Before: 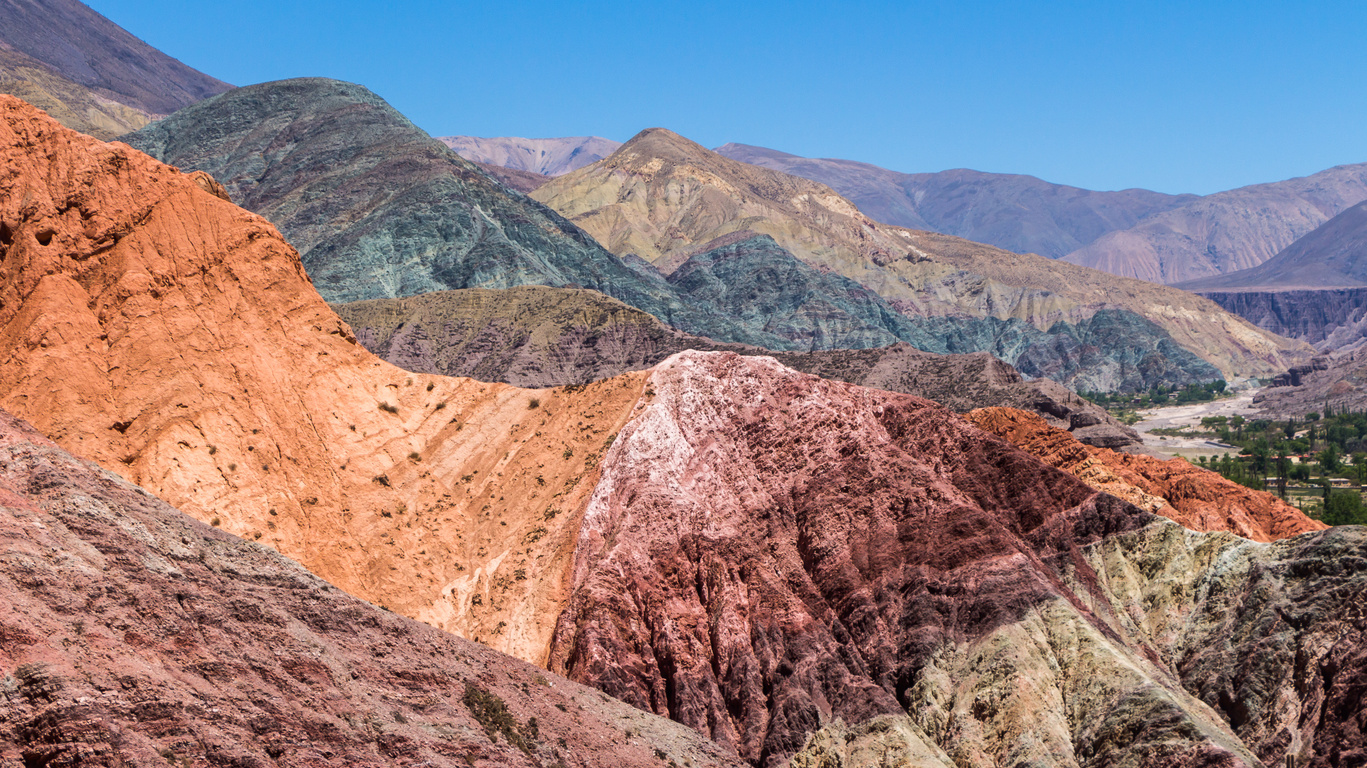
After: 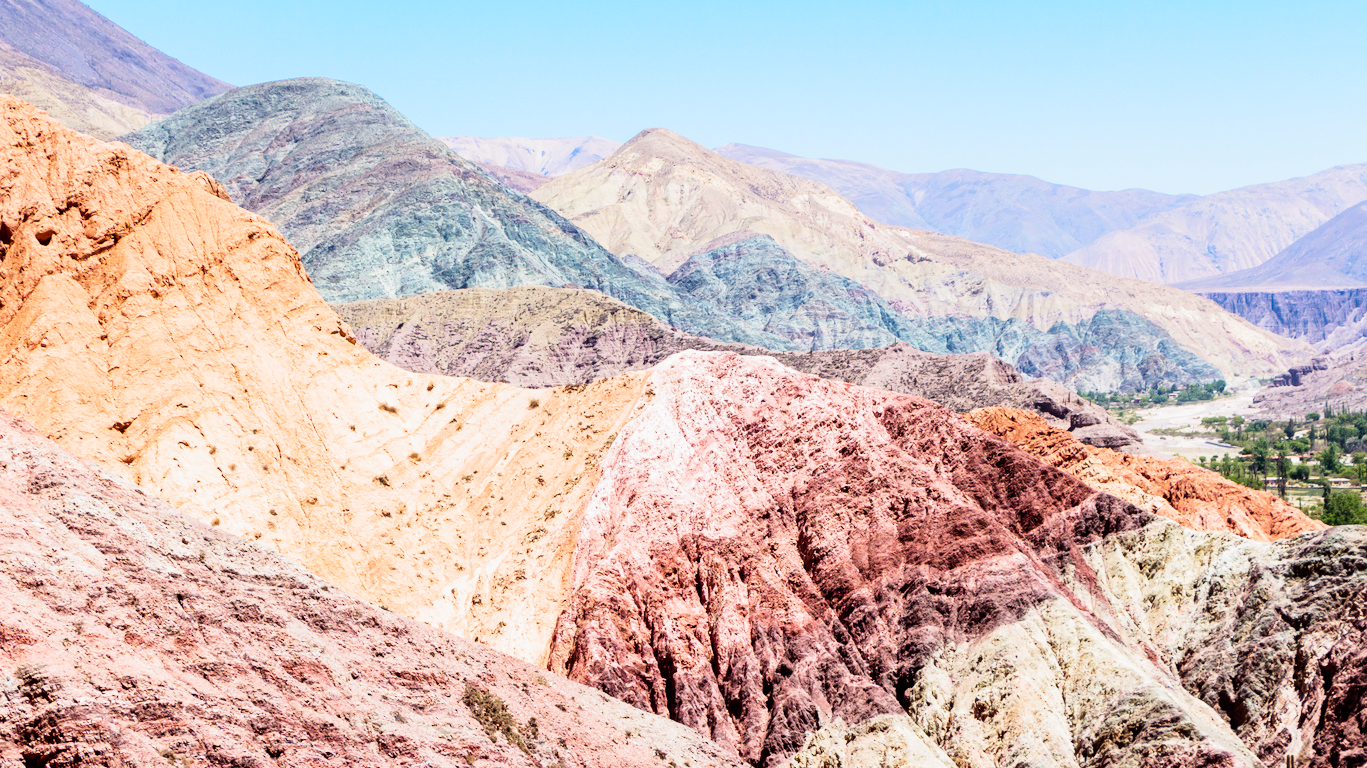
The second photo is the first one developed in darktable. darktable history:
tone curve: curves: ch0 [(0, 0) (0.004, 0.001) (0.133, 0.112) (0.325, 0.362) (0.832, 0.893) (1, 1)], color space Lab, independent channels, preserve colors none
exposure: black level correction 0, exposure 1.378 EV, compensate exposure bias true, compensate highlight preservation false
contrast brightness saturation: saturation 0.176
filmic rgb: black relative exposure -7.65 EV, white relative exposure 4.56 EV, hardness 3.61, contrast 1.058, add noise in highlights 0.002, preserve chrominance no, color science v3 (2019), use custom middle-gray values true, contrast in highlights soft
